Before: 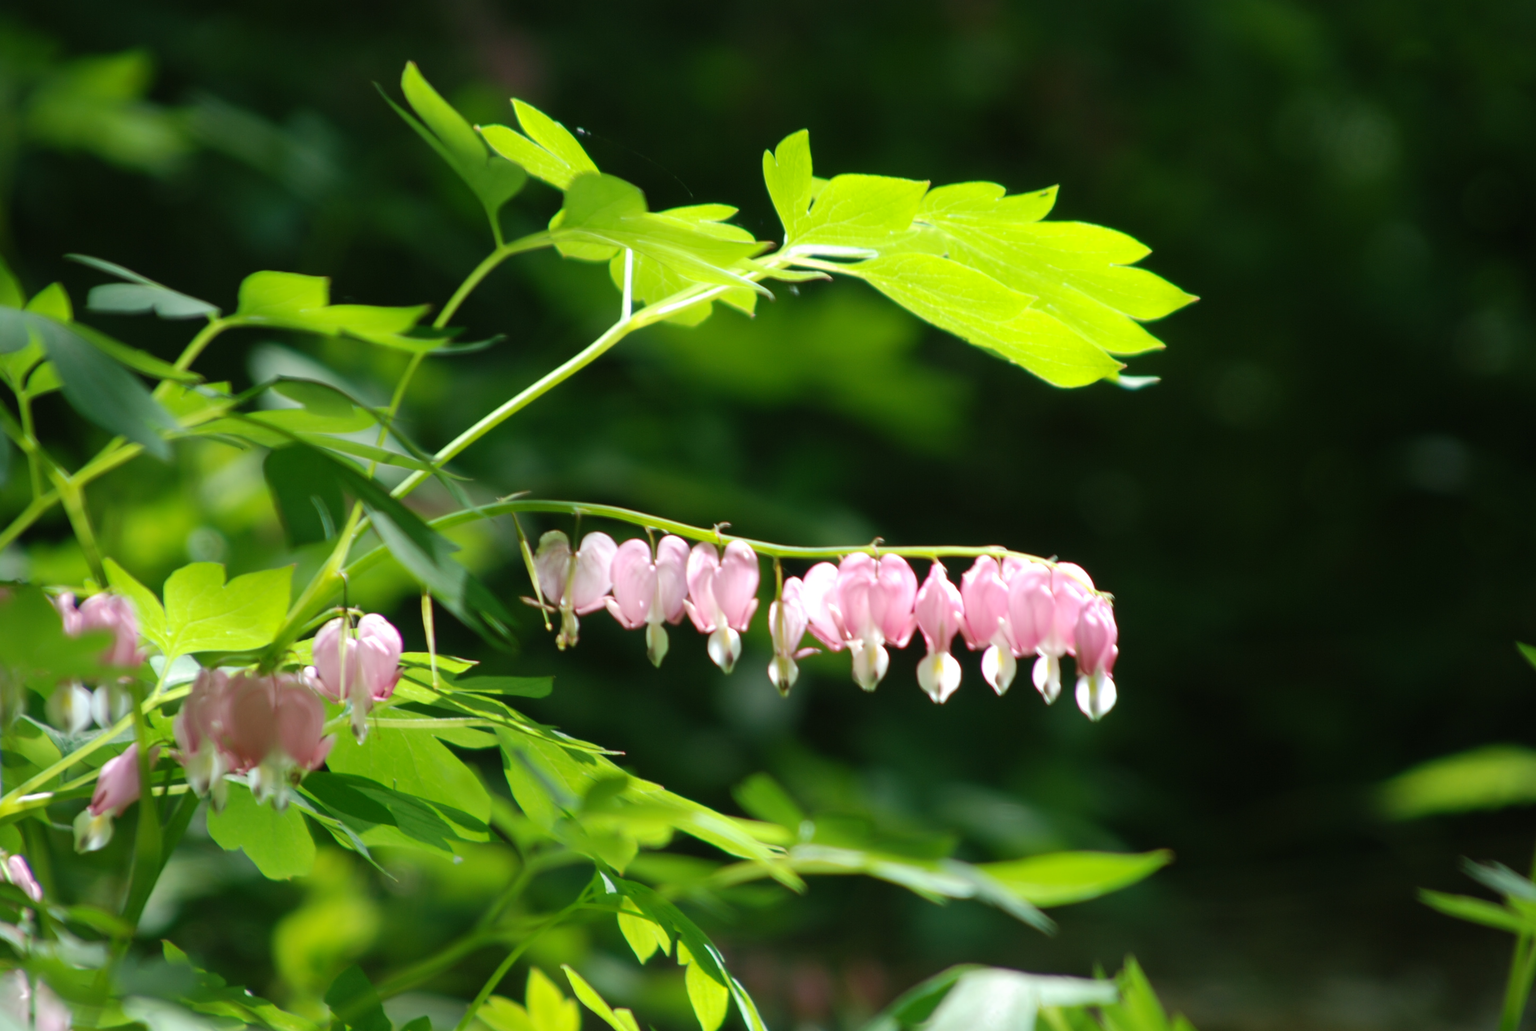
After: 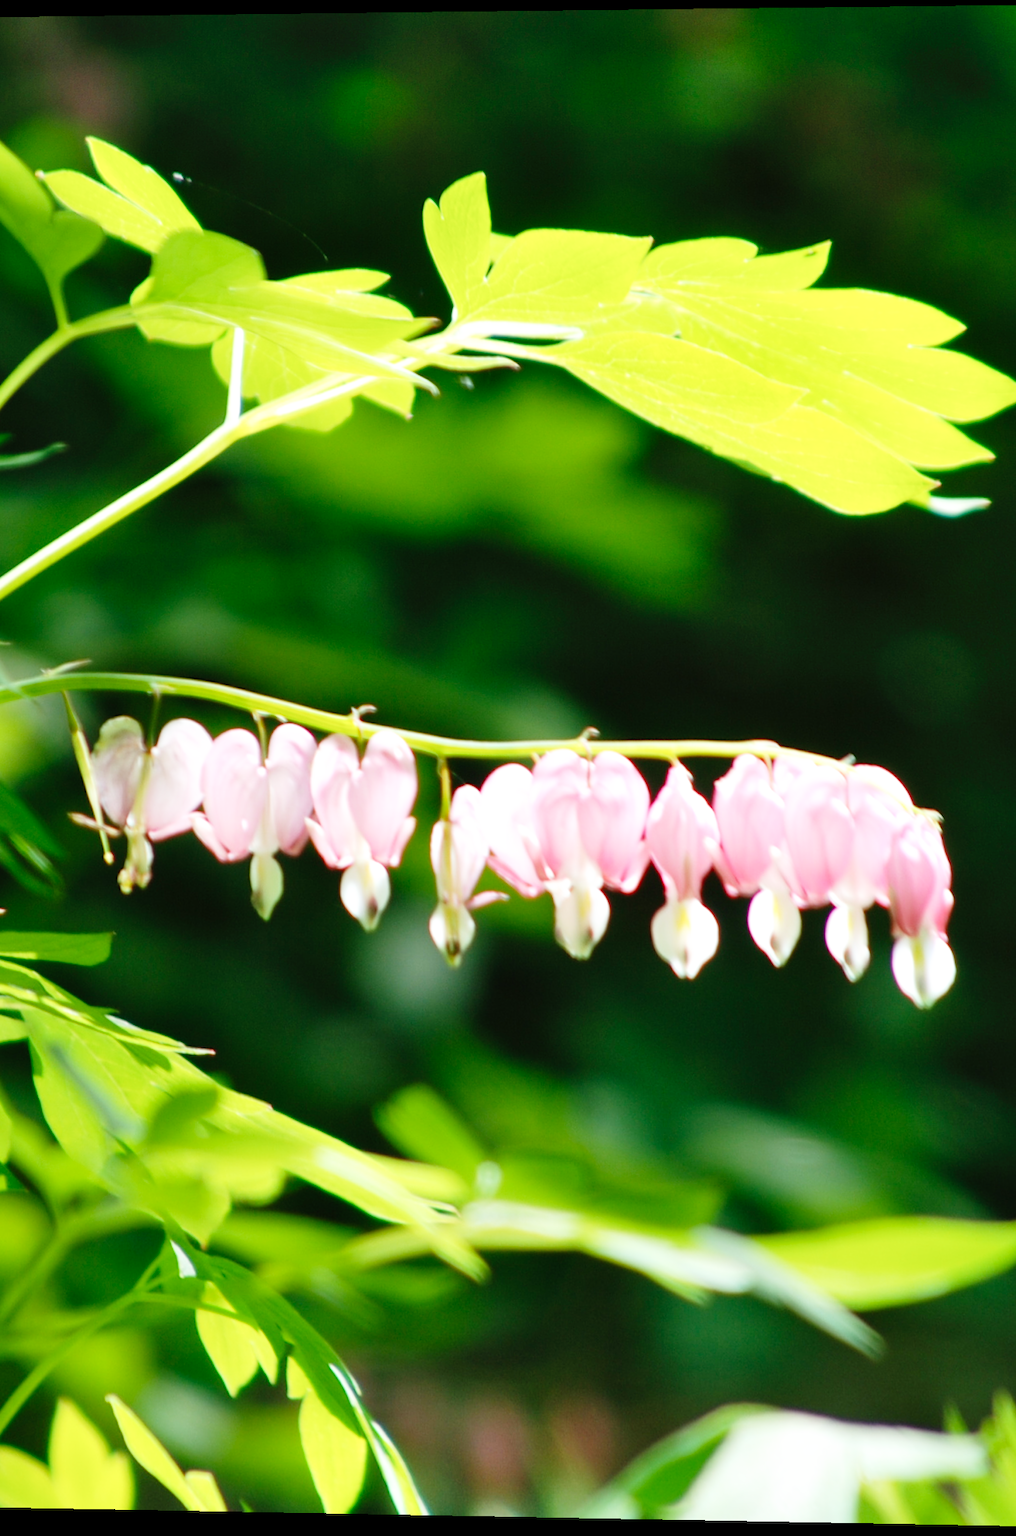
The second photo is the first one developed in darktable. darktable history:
base curve: curves: ch0 [(0, 0) (0.008, 0.007) (0.022, 0.029) (0.048, 0.089) (0.092, 0.197) (0.191, 0.399) (0.275, 0.534) (0.357, 0.65) (0.477, 0.78) (0.542, 0.833) (0.799, 0.973) (1, 1)], preserve colors none
shadows and highlights: low approximation 0.01, soften with gaussian
crop: left 31.229%, right 27.105%
rotate and perspective: rotation 0.128°, lens shift (vertical) -0.181, lens shift (horizontal) -0.044, shear 0.001, automatic cropping off
